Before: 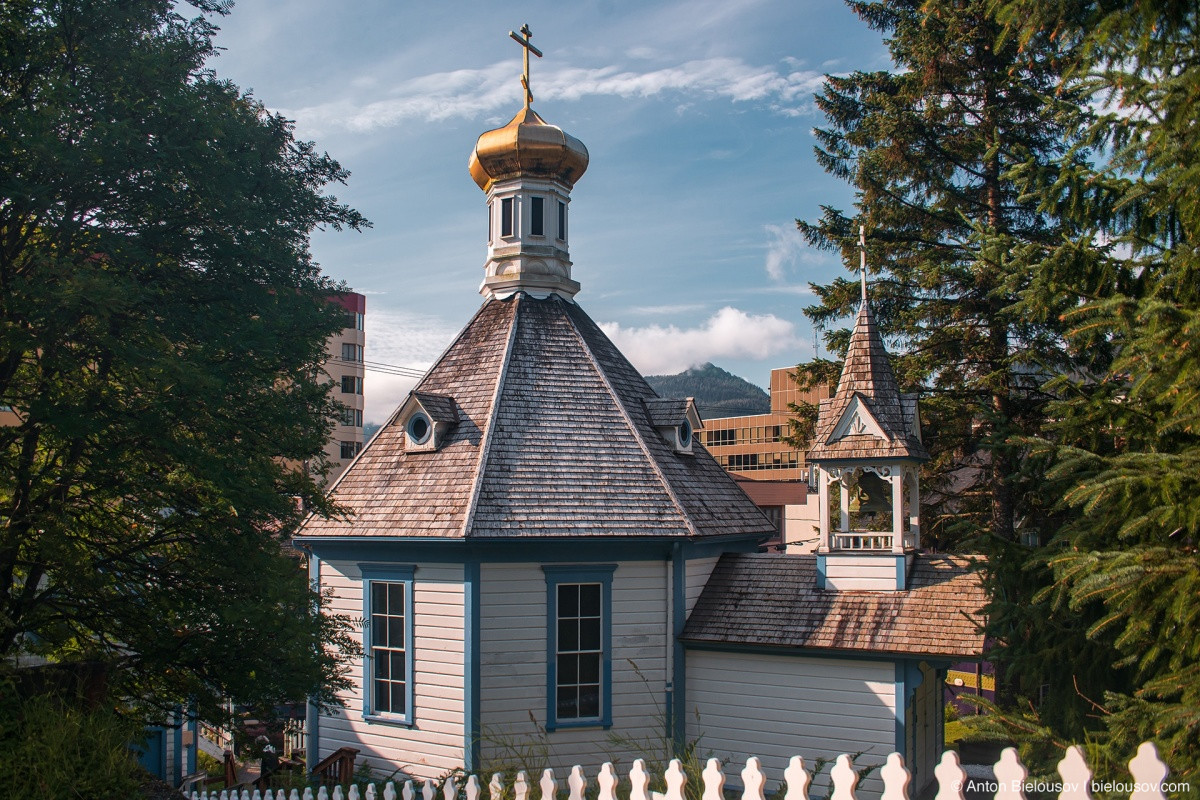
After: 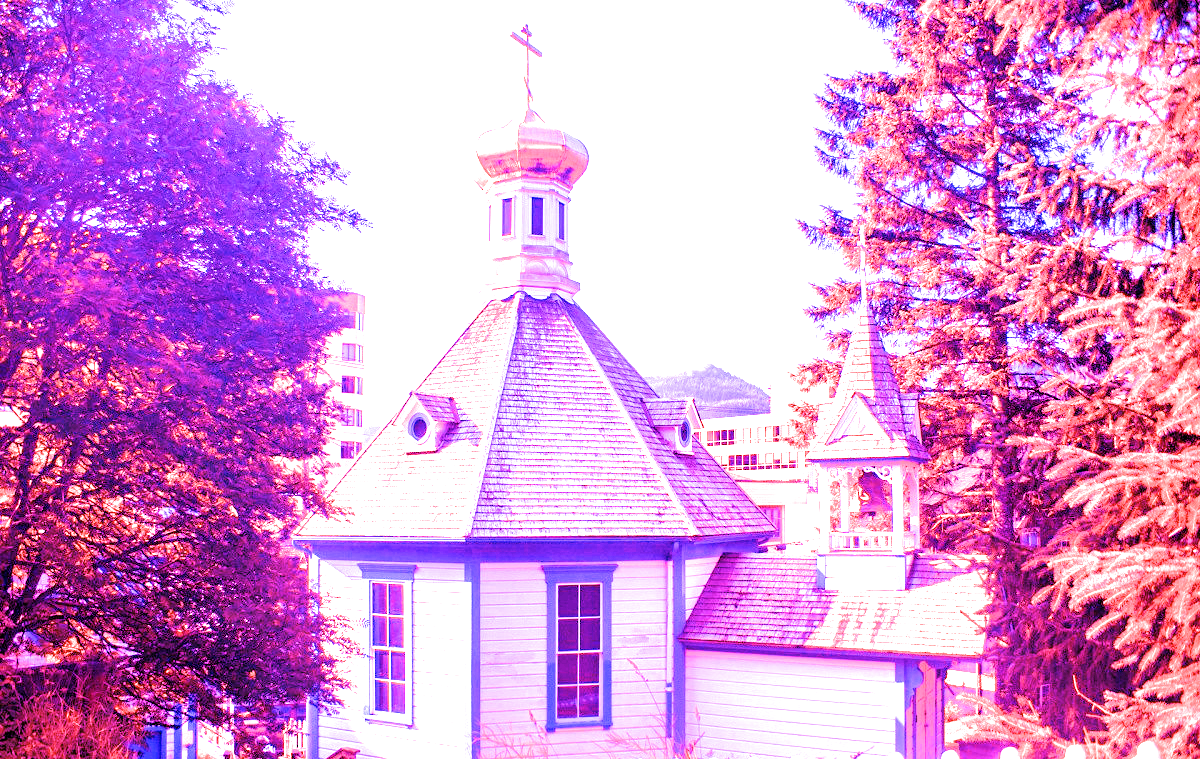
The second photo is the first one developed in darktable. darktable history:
white balance: red 8, blue 8
crop and rotate: top 0%, bottom 5.097%
tone equalizer: on, module defaults
filmic rgb: black relative exposure -7.65 EV, white relative exposure 4.56 EV, hardness 3.61
